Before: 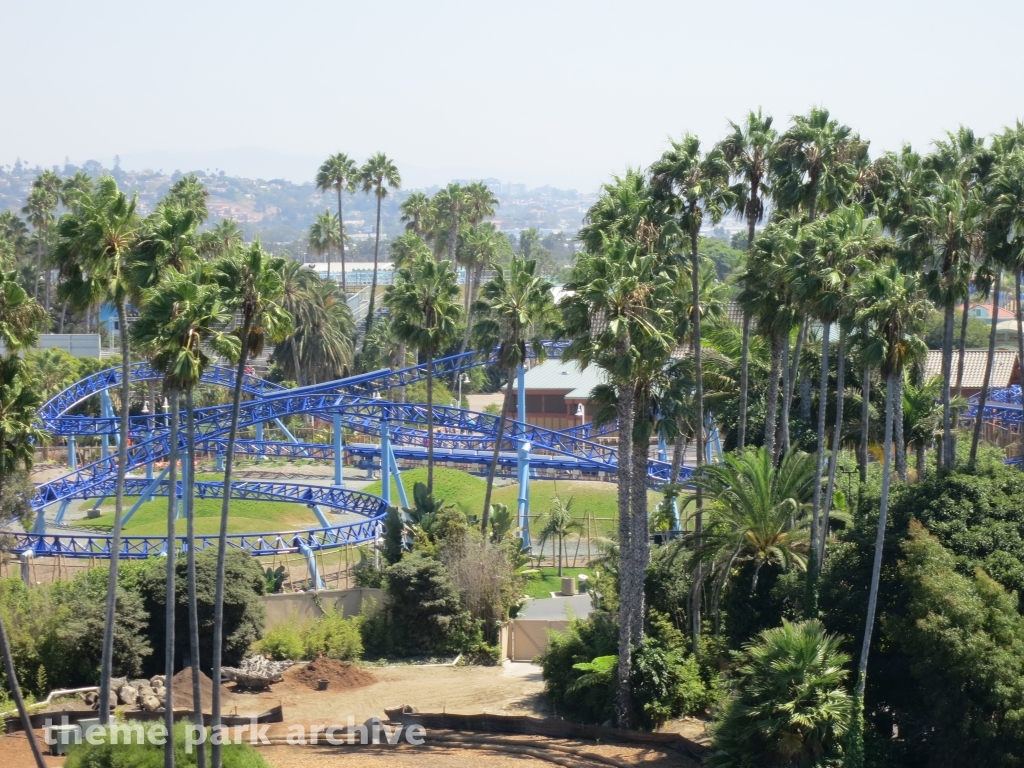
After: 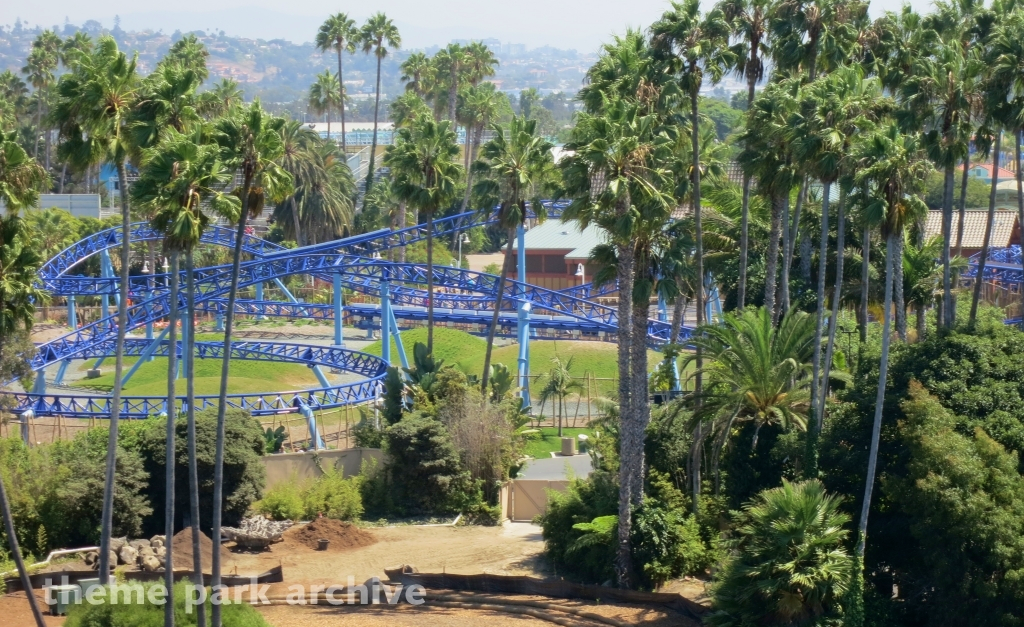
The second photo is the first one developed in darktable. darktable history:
crop and rotate: top 18.31%
exposure: black level correction 0.002, exposure -0.103 EV, compensate highlight preservation false
color balance rgb: perceptual saturation grading › global saturation 0.307%
velvia: on, module defaults
